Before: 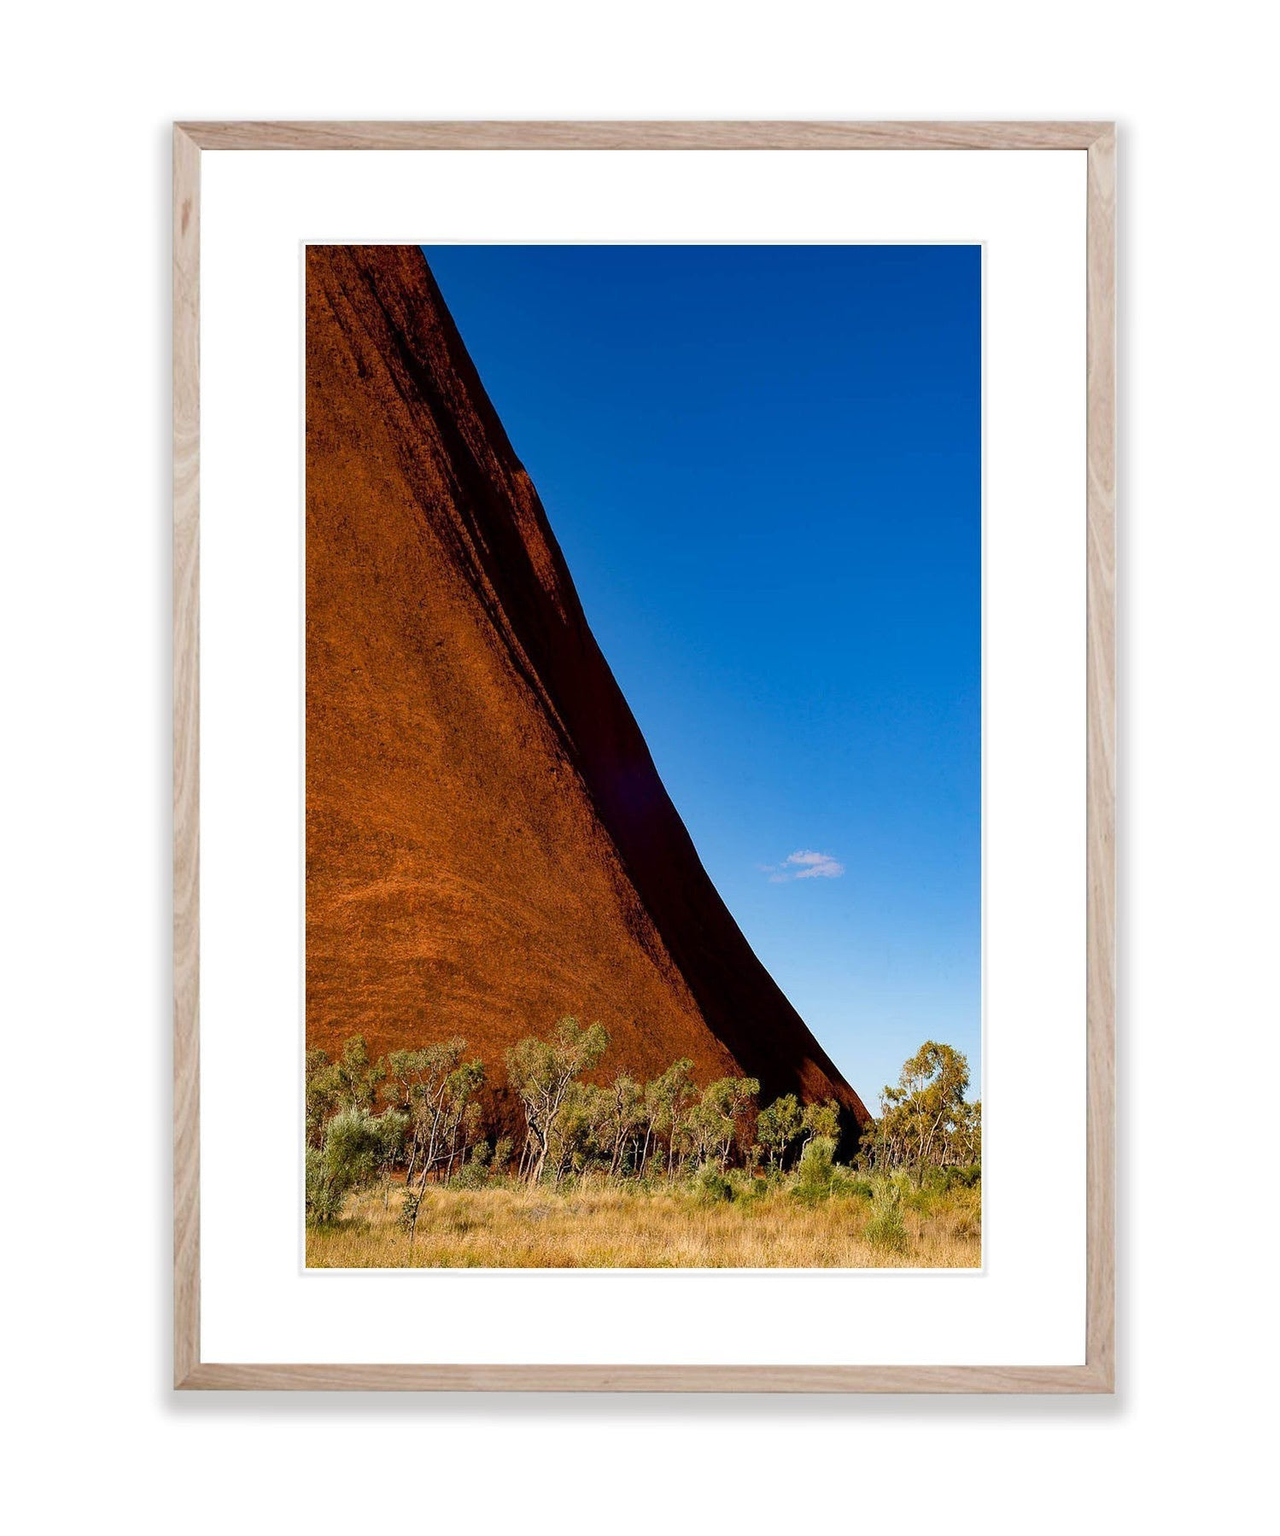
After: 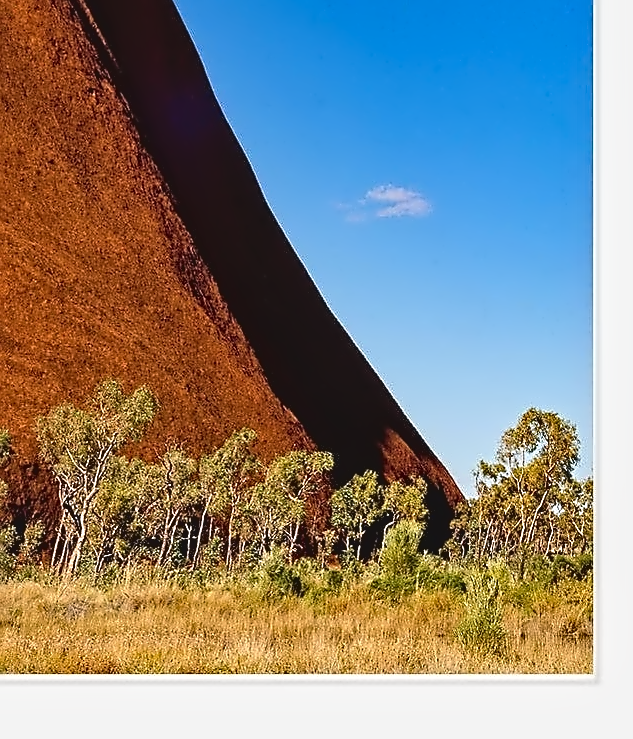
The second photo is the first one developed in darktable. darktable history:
contrast brightness saturation: contrast -0.095, brightness 0.049, saturation 0.085
sharpen: on, module defaults
contrast equalizer: octaves 7, y [[0.5, 0.542, 0.583, 0.625, 0.667, 0.708], [0.5 ×6], [0.5 ×6], [0, 0.033, 0.067, 0.1, 0.133, 0.167], [0, 0.05, 0.1, 0.15, 0.2, 0.25]]
crop: left 37.119%, top 45.103%, right 20.594%, bottom 13.792%
